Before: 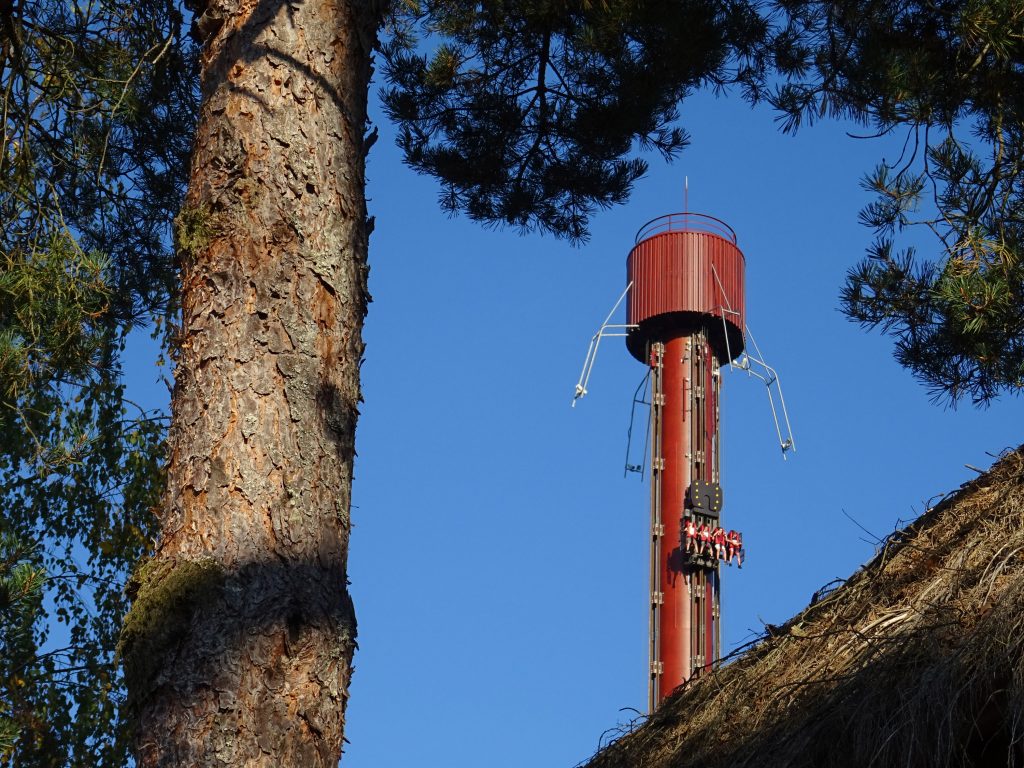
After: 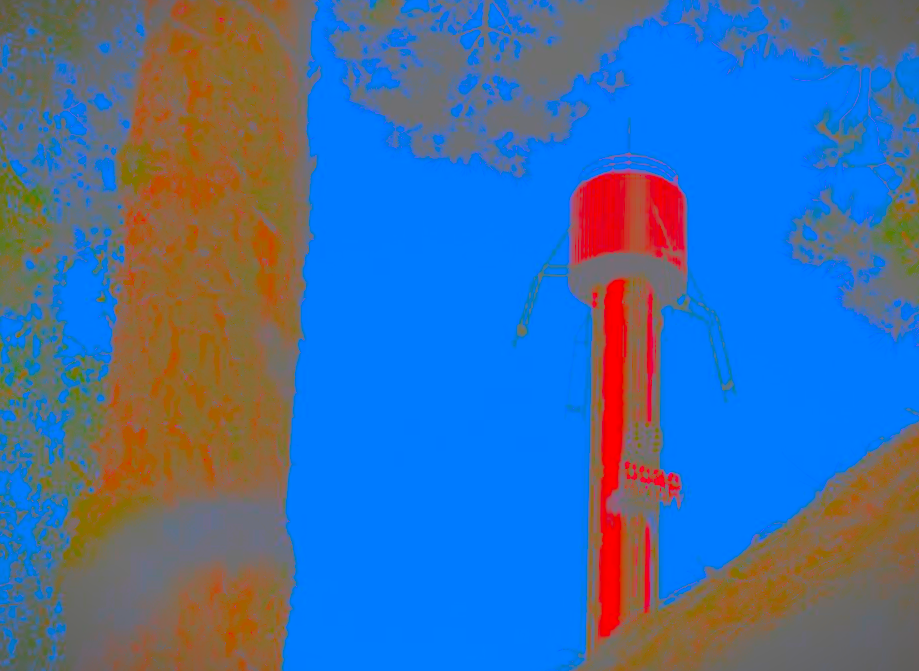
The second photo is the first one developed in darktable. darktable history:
crop and rotate: angle -1.96°, left 3.097%, top 4.154%, right 1.586%, bottom 0.529%
contrast brightness saturation: contrast -0.99, brightness -0.17, saturation 0.75
vignetting: fall-off start 100%, fall-off radius 64.94%, automatic ratio true, unbound false
levels: levels [0, 0.435, 0.917]
rotate and perspective: rotation -1.42°, crop left 0.016, crop right 0.984, crop top 0.035, crop bottom 0.965
